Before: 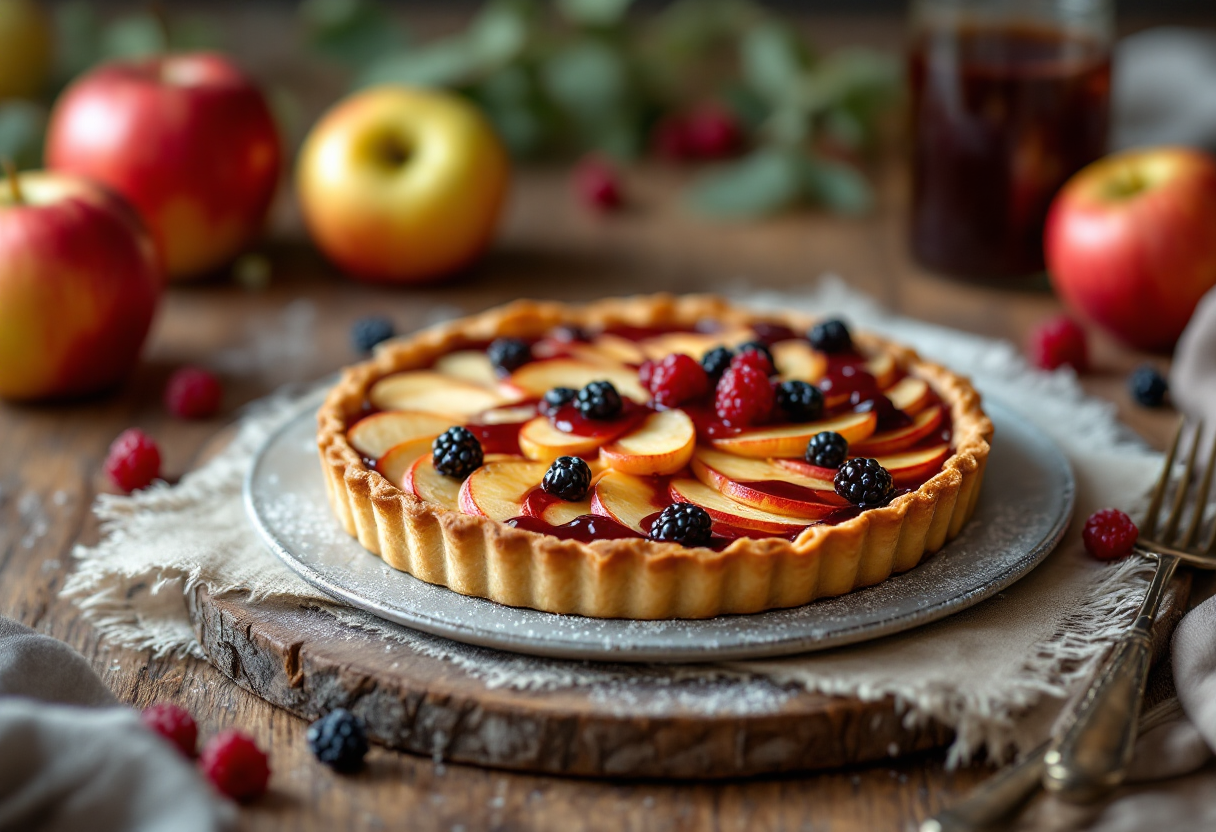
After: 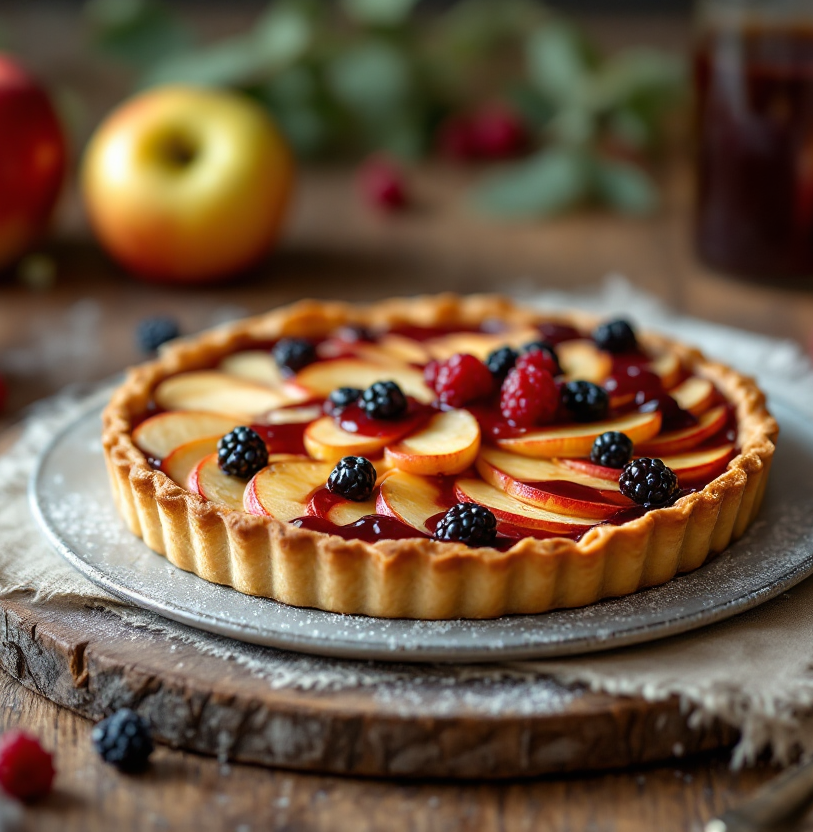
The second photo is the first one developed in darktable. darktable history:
crop and rotate: left 17.751%, right 15.363%
